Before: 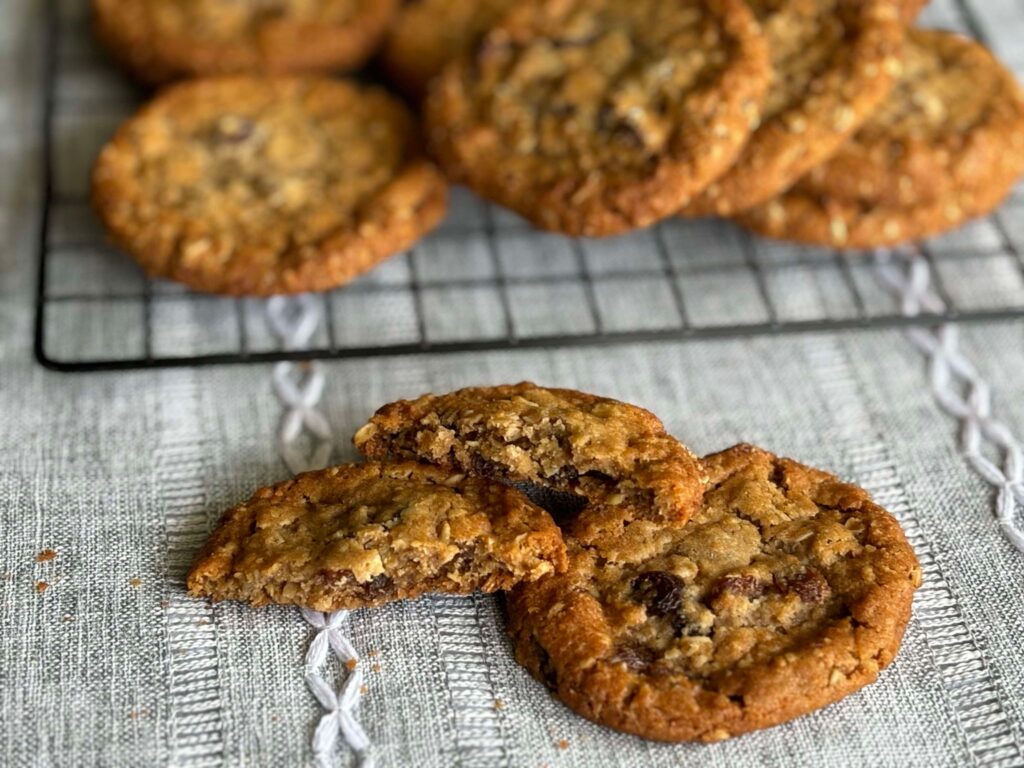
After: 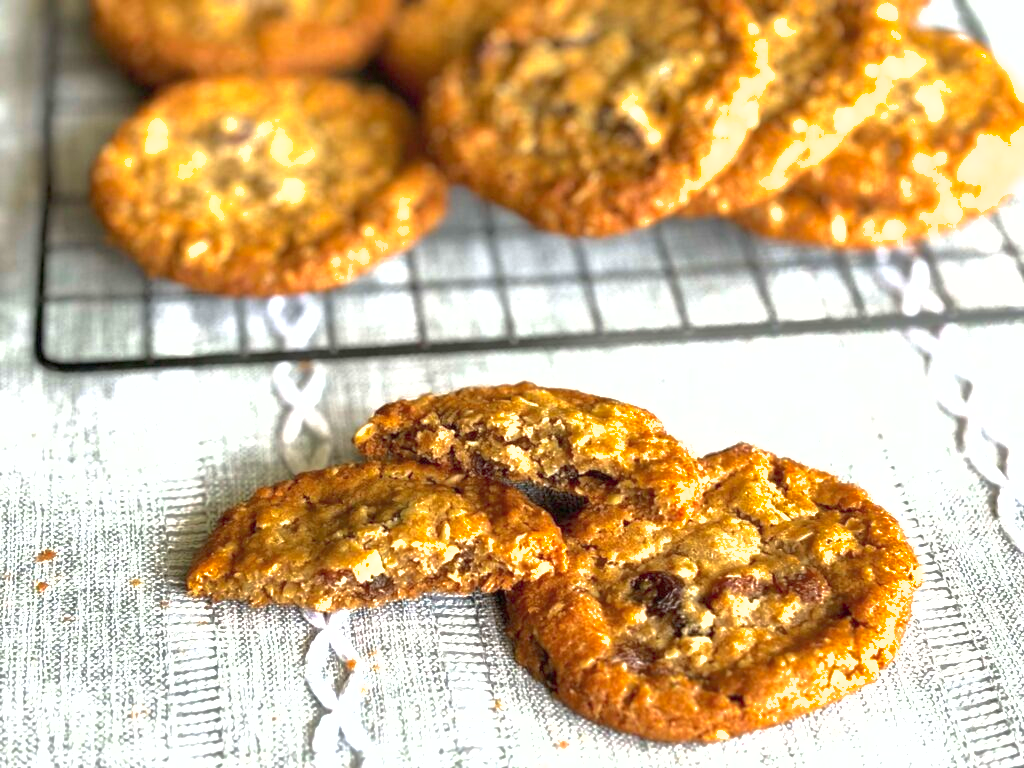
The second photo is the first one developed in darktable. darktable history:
shadows and highlights: on, module defaults
exposure: black level correction 0, exposure 1.45 EV, compensate exposure bias true, compensate highlight preservation false
